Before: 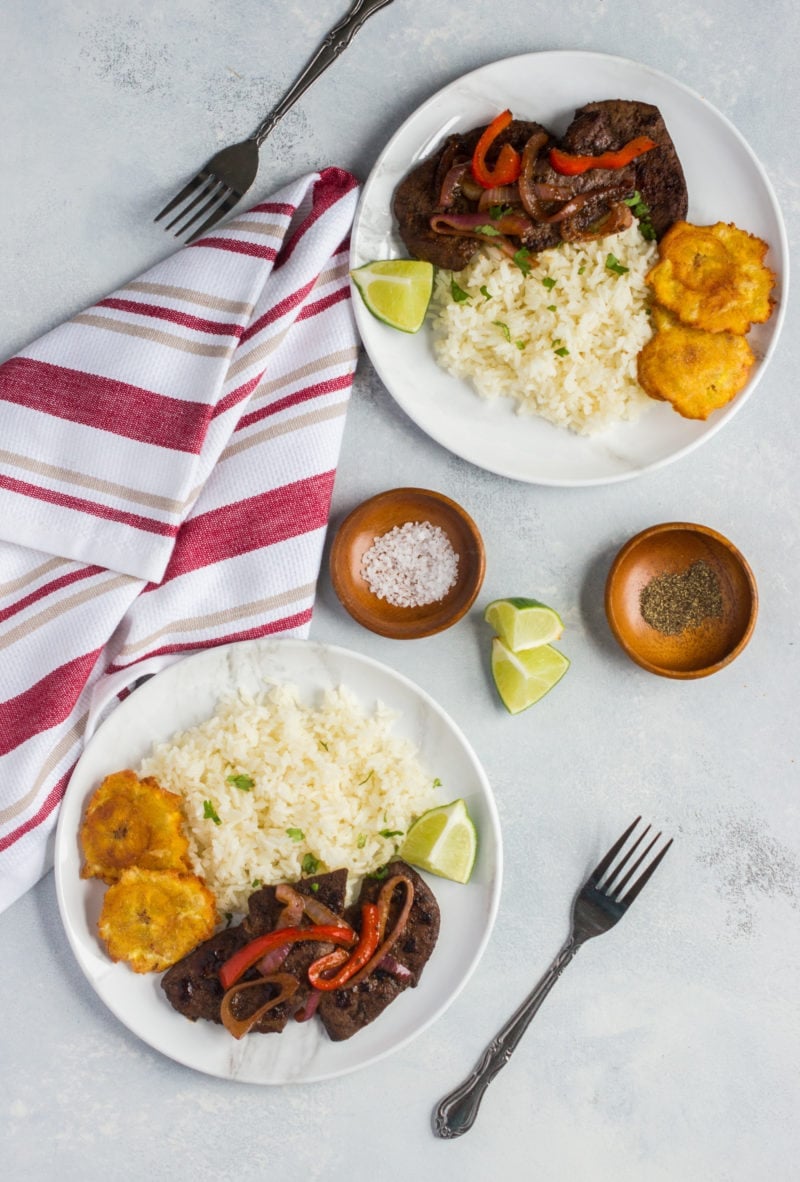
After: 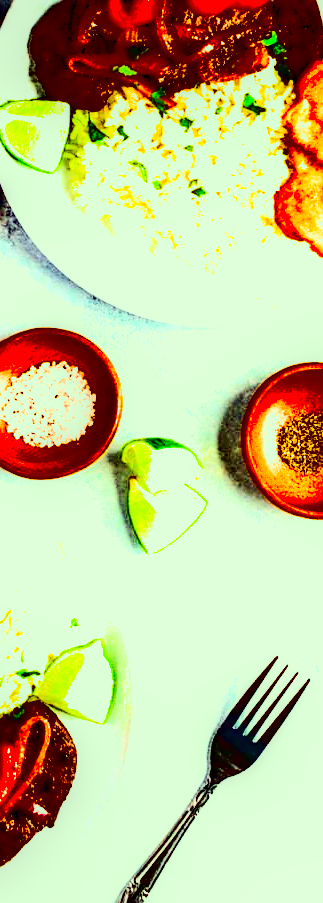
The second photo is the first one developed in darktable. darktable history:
contrast brightness saturation: contrast 0.767, brightness -0.981, saturation 0.993
crop: left 45.477%, top 13.563%, right 14.128%, bottom 10.02%
sharpen: on, module defaults
color correction: highlights a* -11.24, highlights b* 9.94, saturation 1.71
local contrast: shadows 91%, midtone range 0.493
exposure: black level correction 0, exposure 1.102 EV, compensate highlight preservation false
filmic rgb: middle gray luminance 18.24%, black relative exposure -11.47 EV, white relative exposure 2.59 EV, threshold 2.98 EV, target black luminance 0%, hardness 8.35, latitude 98.11%, contrast 1.083, shadows ↔ highlights balance 0.309%, enable highlight reconstruction true
